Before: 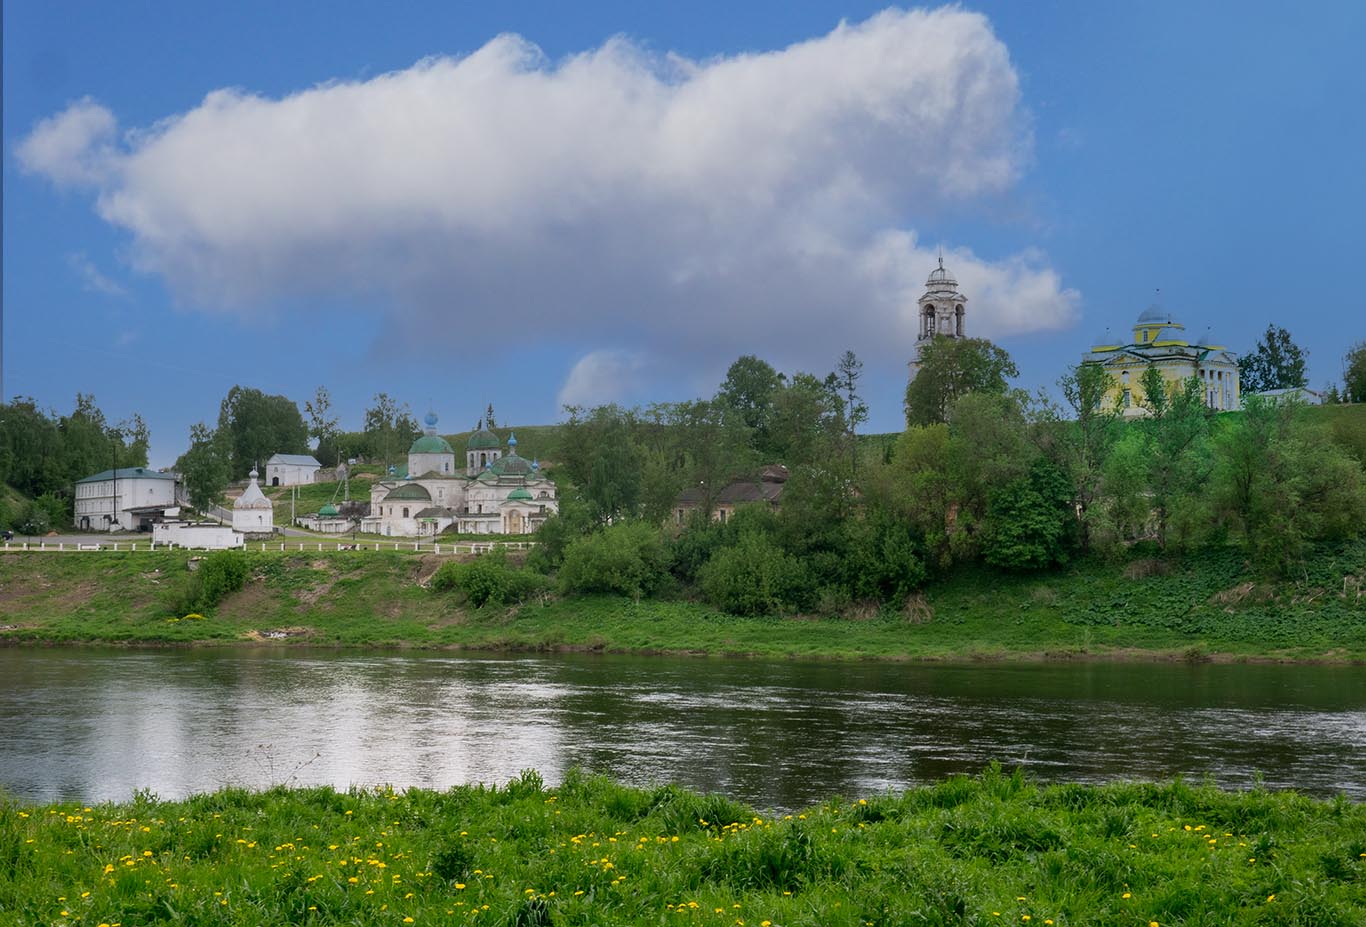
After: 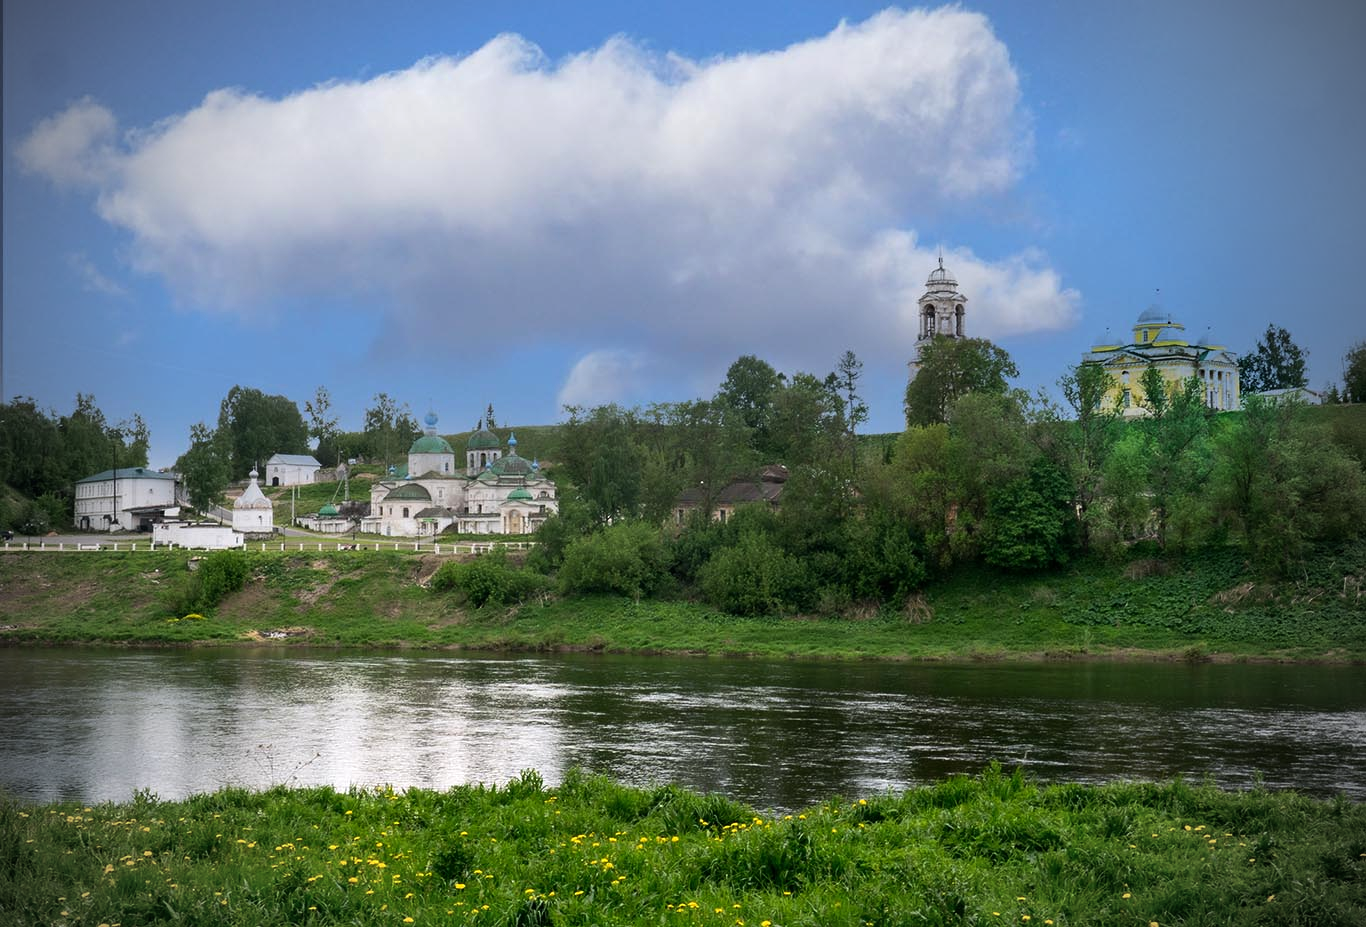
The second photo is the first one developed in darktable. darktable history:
tone equalizer: -8 EV -0.417 EV, -7 EV -0.389 EV, -6 EV -0.333 EV, -5 EV -0.222 EV, -3 EV 0.222 EV, -2 EV 0.333 EV, -1 EV 0.389 EV, +0 EV 0.417 EV, edges refinement/feathering 500, mask exposure compensation -1.57 EV, preserve details no
vignetting: fall-off start 75%, brightness -0.692, width/height ratio 1.084
